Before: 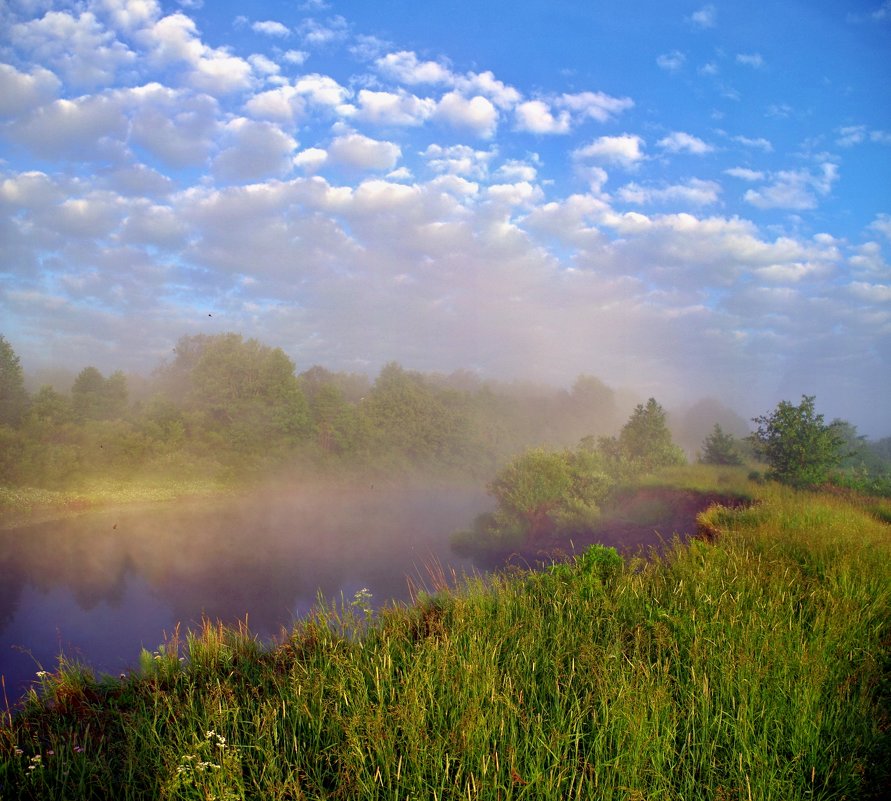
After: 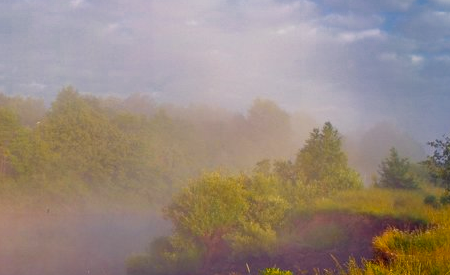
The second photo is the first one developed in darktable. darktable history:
crop: left 36.426%, top 34.57%, right 12.999%, bottom 31.047%
color zones: curves: ch0 [(0, 0.499) (0.143, 0.5) (0.286, 0.5) (0.429, 0.476) (0.571, 0.284) (0.714, 0.243) (0.857, 0.449) (1, 0.499)]; ch1 [(0, 0.532) (0.143, 0.645) (0.286, 0.696) (0.429, 0.211) (0.571, 0.504) (0.714, 0.493) (0.857, 0.495) (1, 0.532)]; ch2 [(0, 0.5) (0.143, 0.5) (0.286, 0.427) (0.429, 0.324) (0.571, 0.5) (0.714, 0.5) (0.857, 0.5) (1, 0.5)]
